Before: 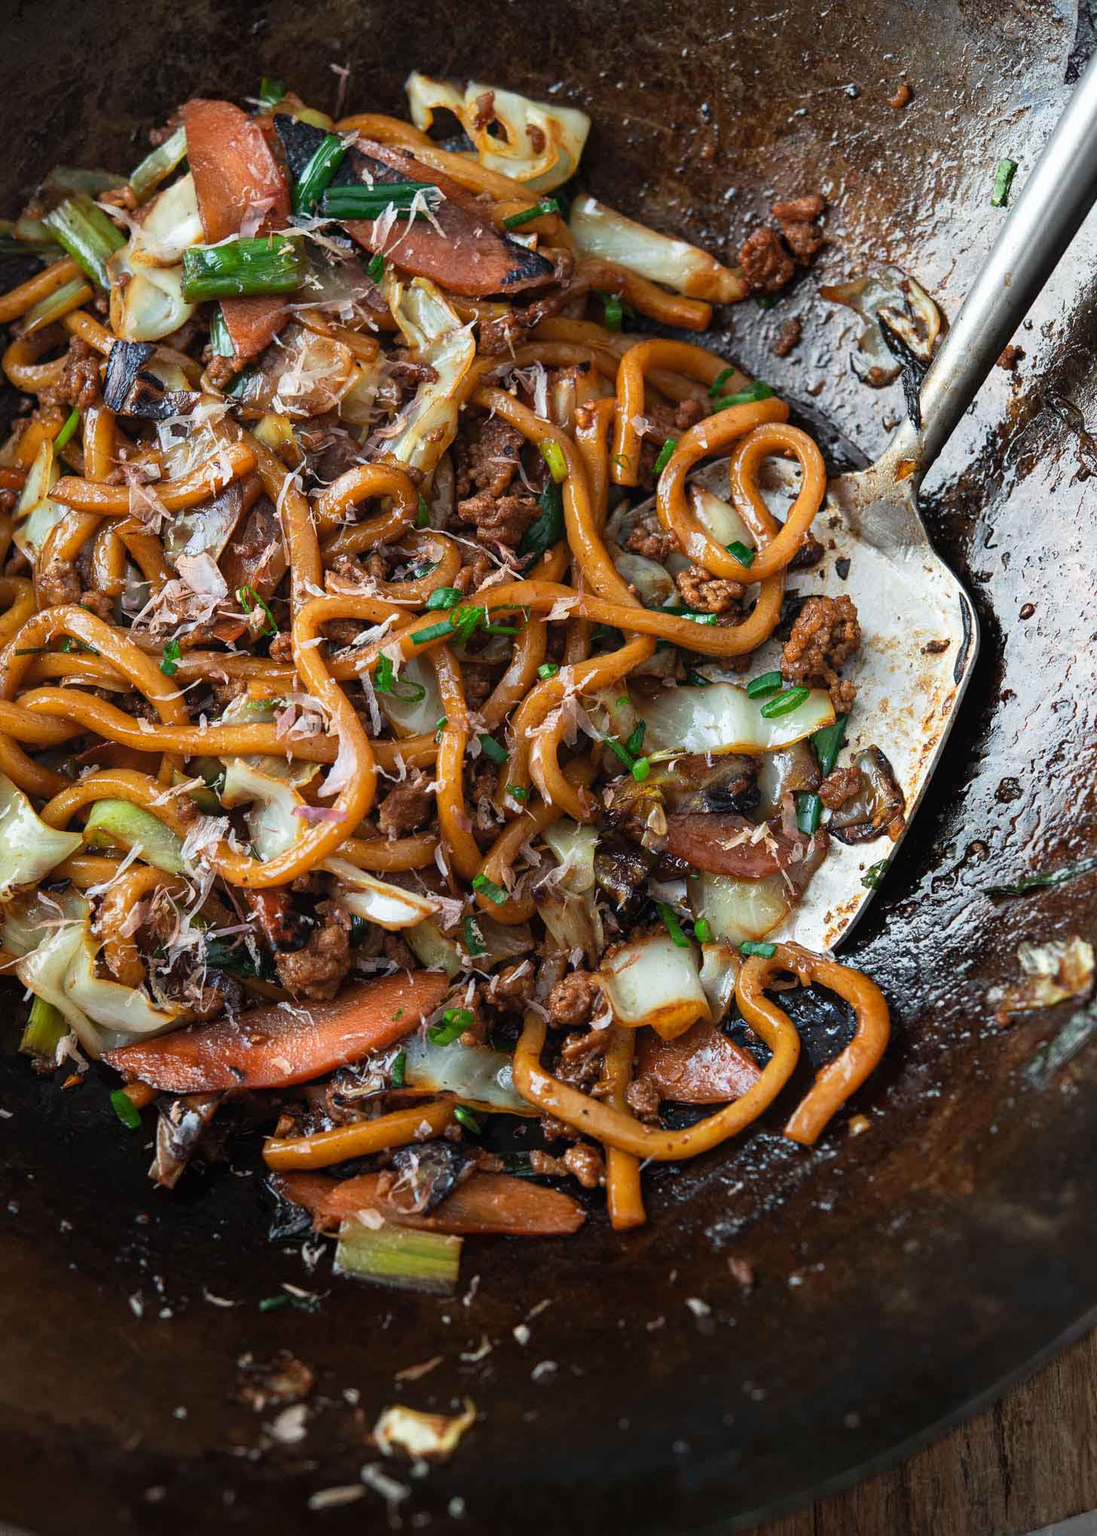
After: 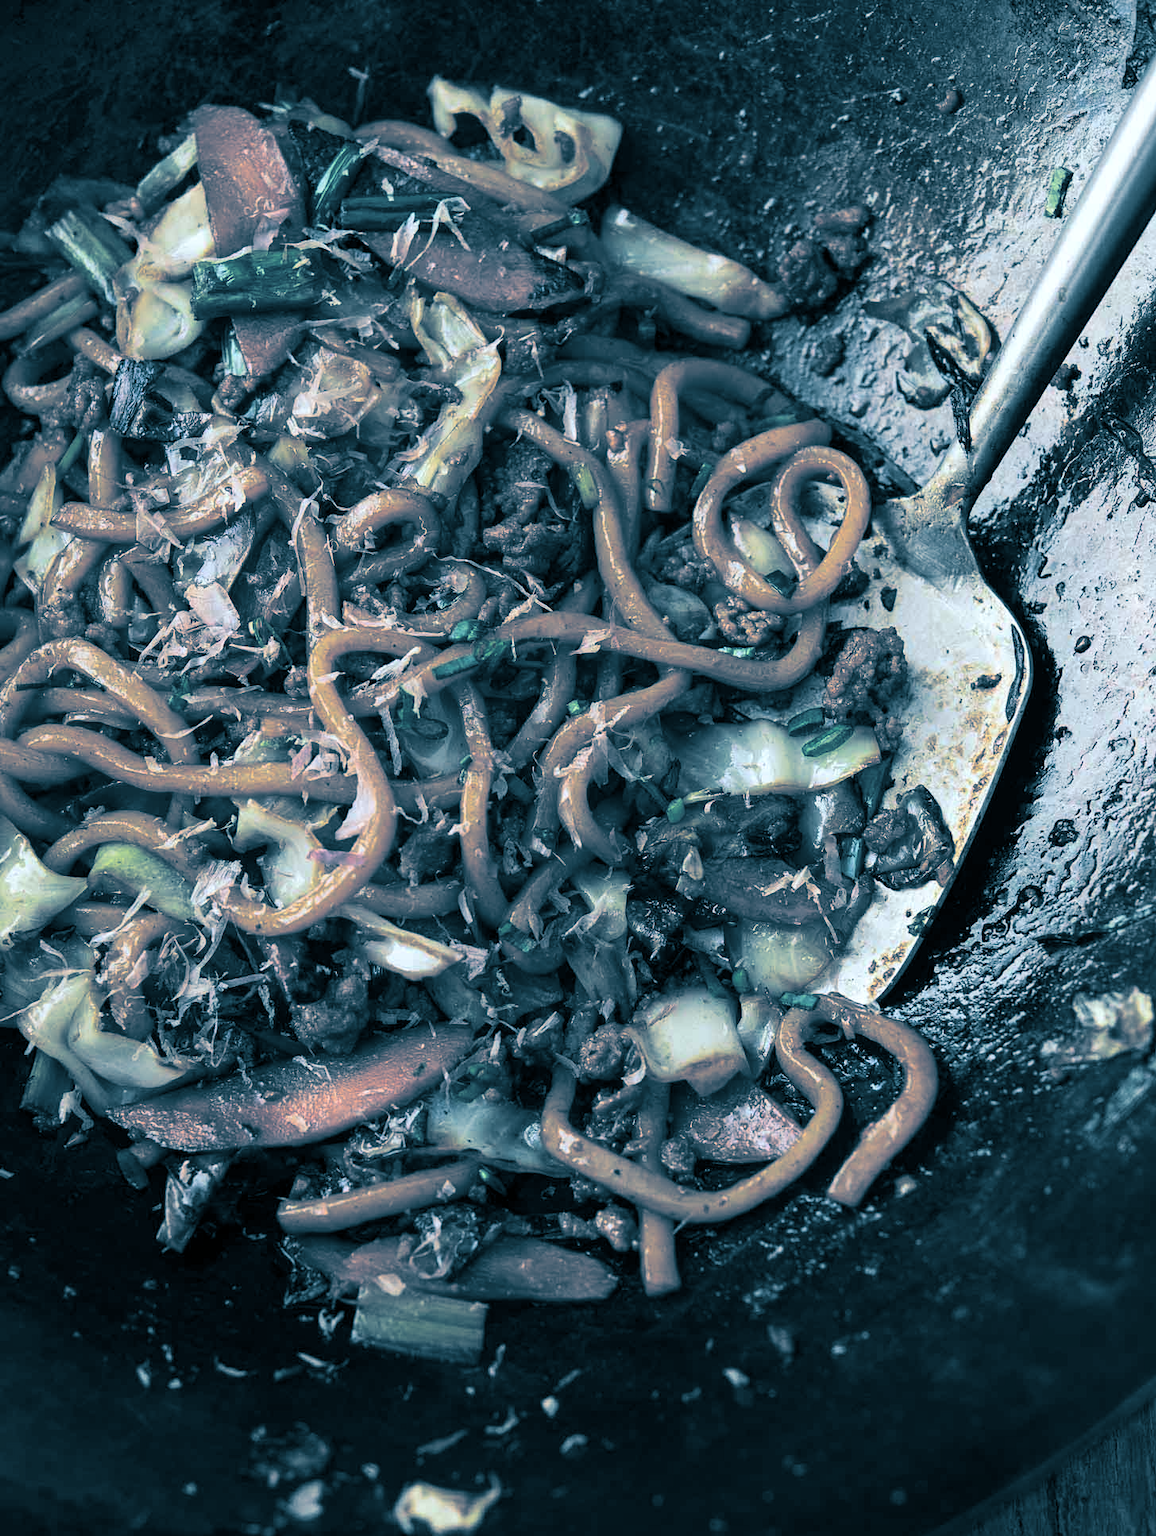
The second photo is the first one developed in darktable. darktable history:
crop and rotate: top 0%, bottom 5.097%
color correction: highlights a* -3.28, highlights b* -6.24, shadows a* 3.1, shadows b* 5.19
split-toning: shadows › hue 212.4°, balance -70
exposure: compensate highlight preservation false
